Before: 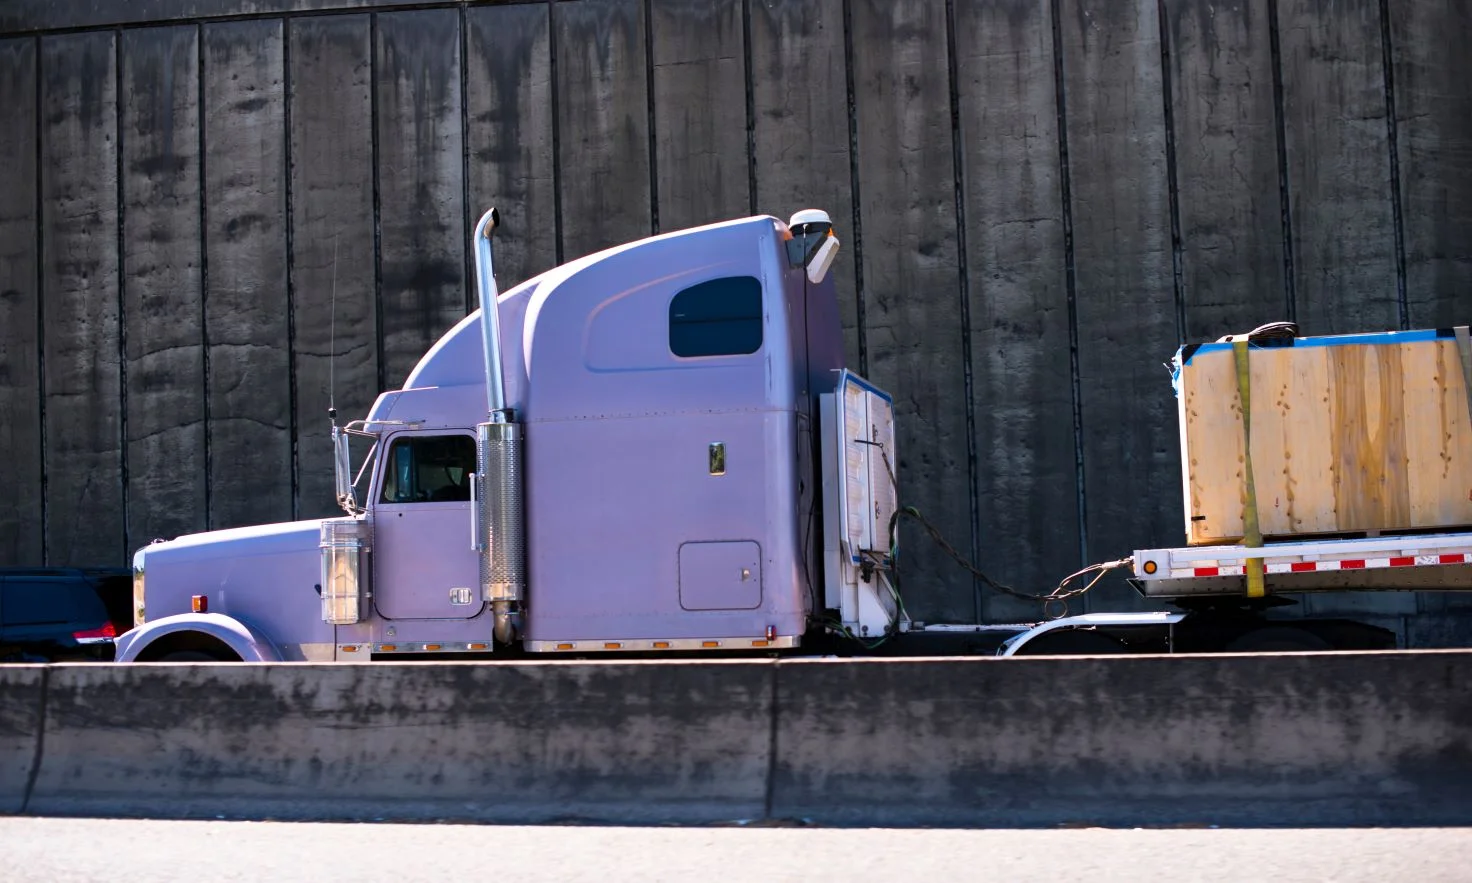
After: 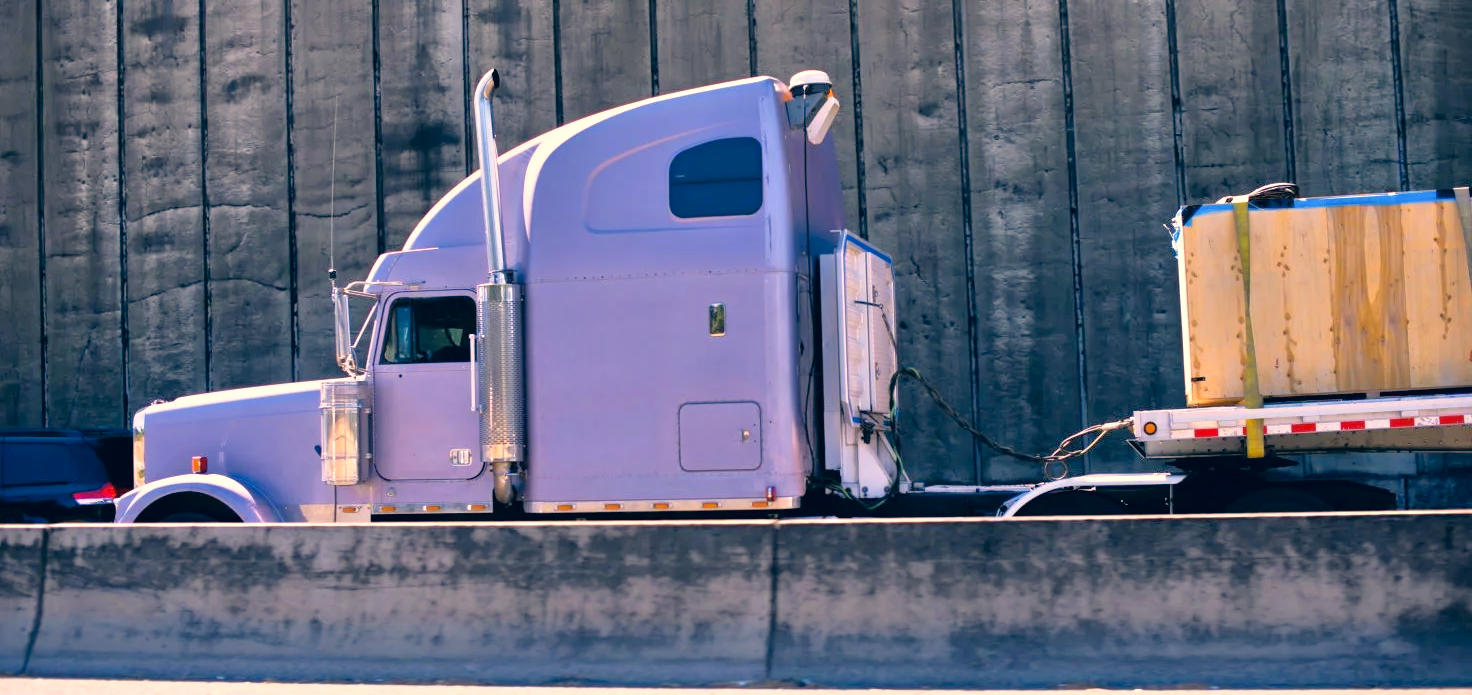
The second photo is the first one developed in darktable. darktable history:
tone equalizer: -7 EV 0.15 EV, -6 EV 0.6 EV, -5 EV 1.15 EV, -4 EV 1.33 EV, -3 EV 1.15 EV, -2 EV 0.6 EV, -1 EV 0.15 EV, mask exposure compensation -0.5 EV
color correction: highlights a* 10.32, highlights b* 14.66, shadows a* -9.59, shadows b* -15.02
crop and rotate: top 15.774%, bottom 5.506%
